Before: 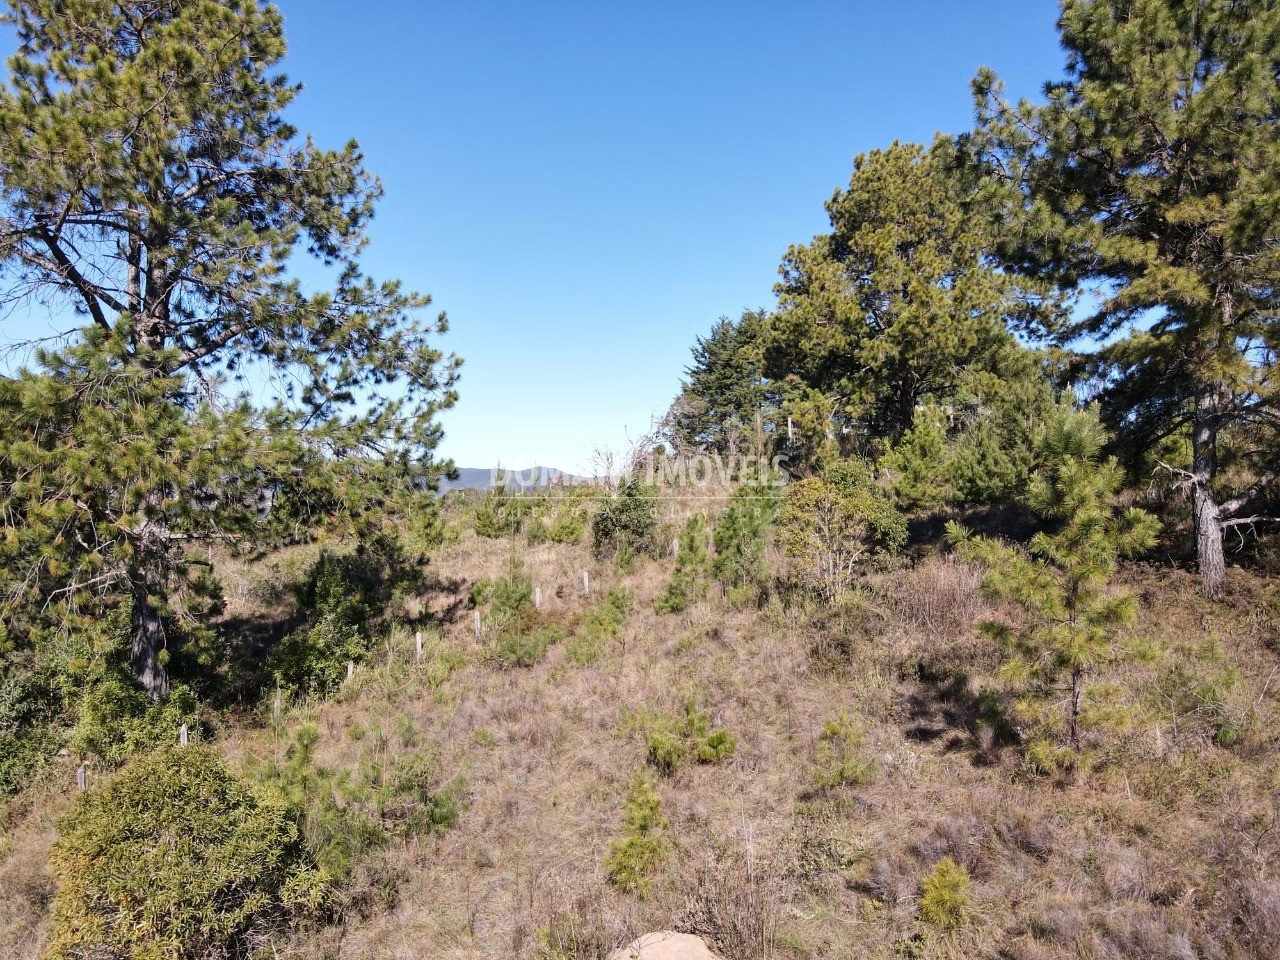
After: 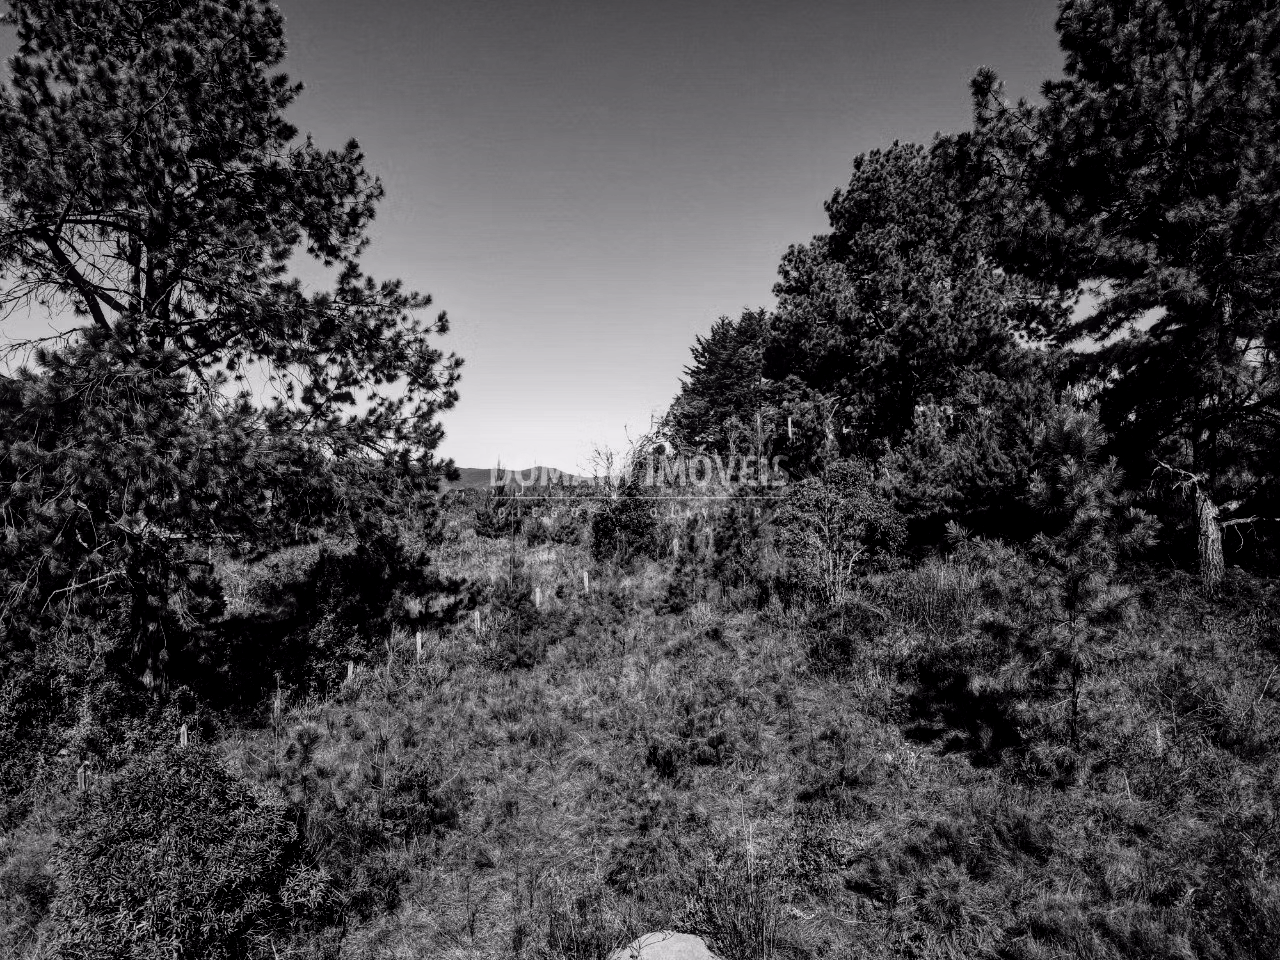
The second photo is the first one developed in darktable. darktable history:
tone curve: curves: ch0 [(0, 0) (0.105, 0.044) (0.195, 0.128) (0.283, 0.283) (0.384, 0.404) (0.485, 0.531) (0.635, 0.7) (0.832, 0.858) (1, 0.977)]; ch1 [(0, 0) (0.161, 0.092) (0.35, 0.33) (0.379, 0.401) (0.448, 0.478) (0.498, 0.503) (0.531, 0.537) (0.586, 0.563) (0.687, 0.648) (1, 1)]; ch2 [(0, 0) (0.359, 0.372) (0.437, 0.437) (0.483, 0.484) (0.53, 0.515) (0.556, 0.553) (0.635, 0.589) (1, 1)], color space Lab, independent channels, preserve colors none
local contrast: on, module defaults
contrast brightness saturation: contrast -0.03, brightness -0.609, saturation -0.985
